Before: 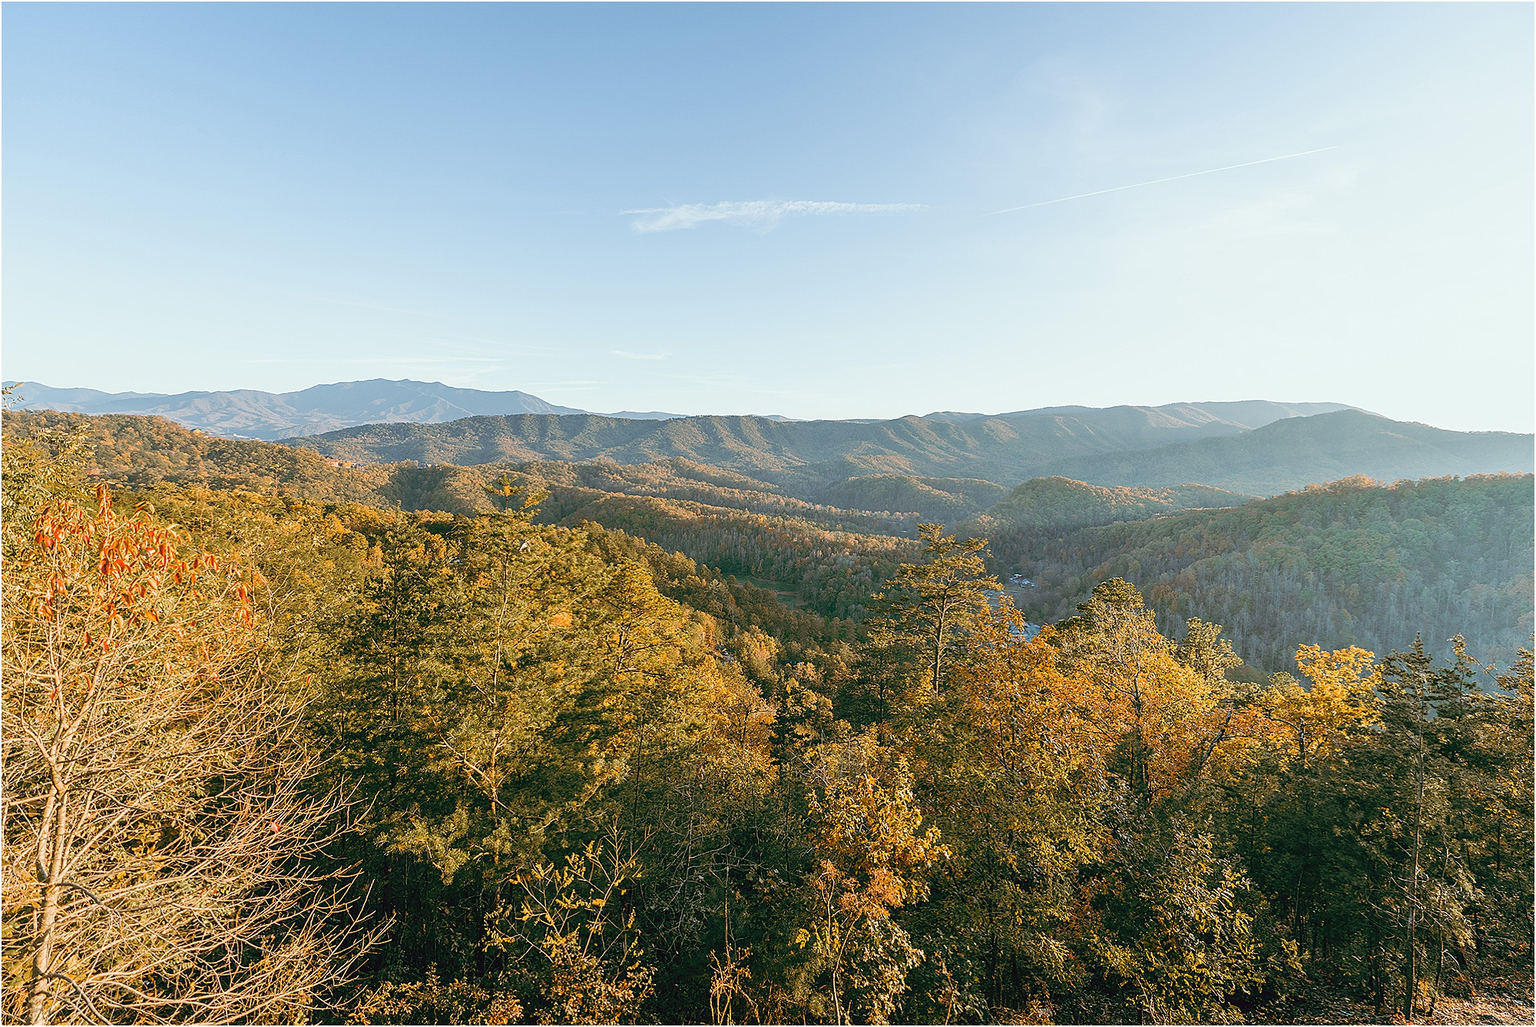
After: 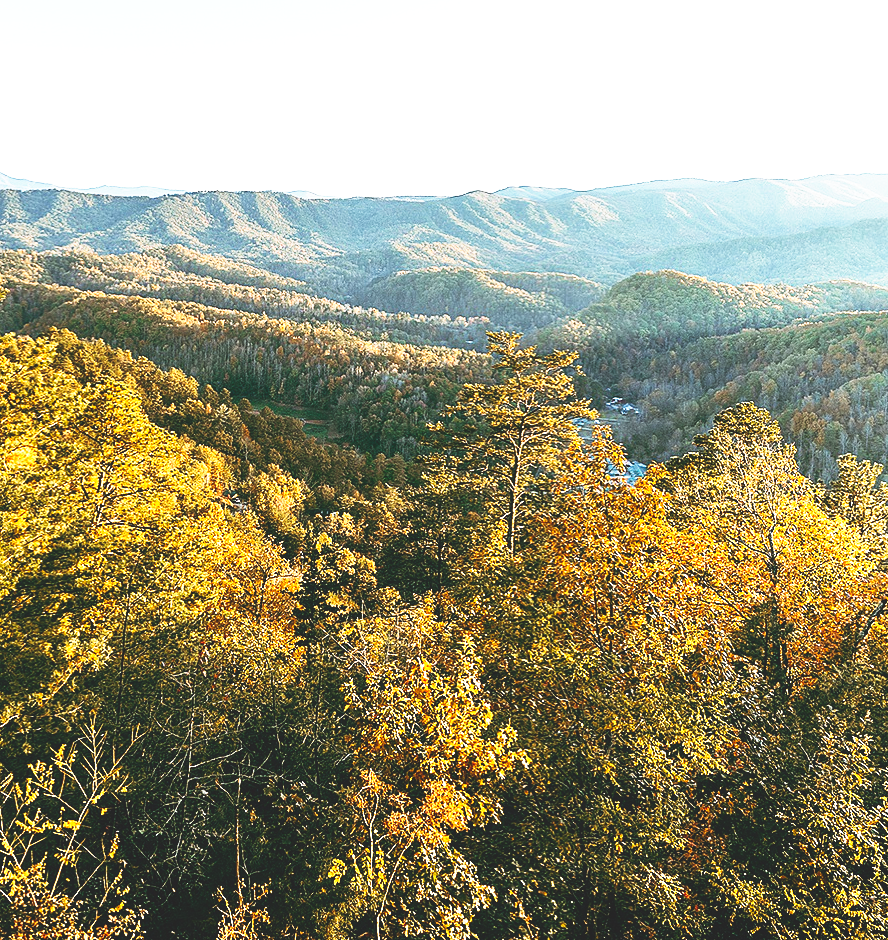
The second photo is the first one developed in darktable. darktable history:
crop: left 35.432%, top 26.233%, right 20.145%, bottom 3.432%
contrast brightness saturation: contrast 0.07, brightness -0.13, saturation 0.06
exposure: black level correction 0, exposure 0.7 EV, compensate exposure bias true, compensate highlight preservation false
base curve: curves: ch0 [(0, 0.036) (0.007, 0.037) (0.604, 0.887) (1, 1)], preserve colors none
